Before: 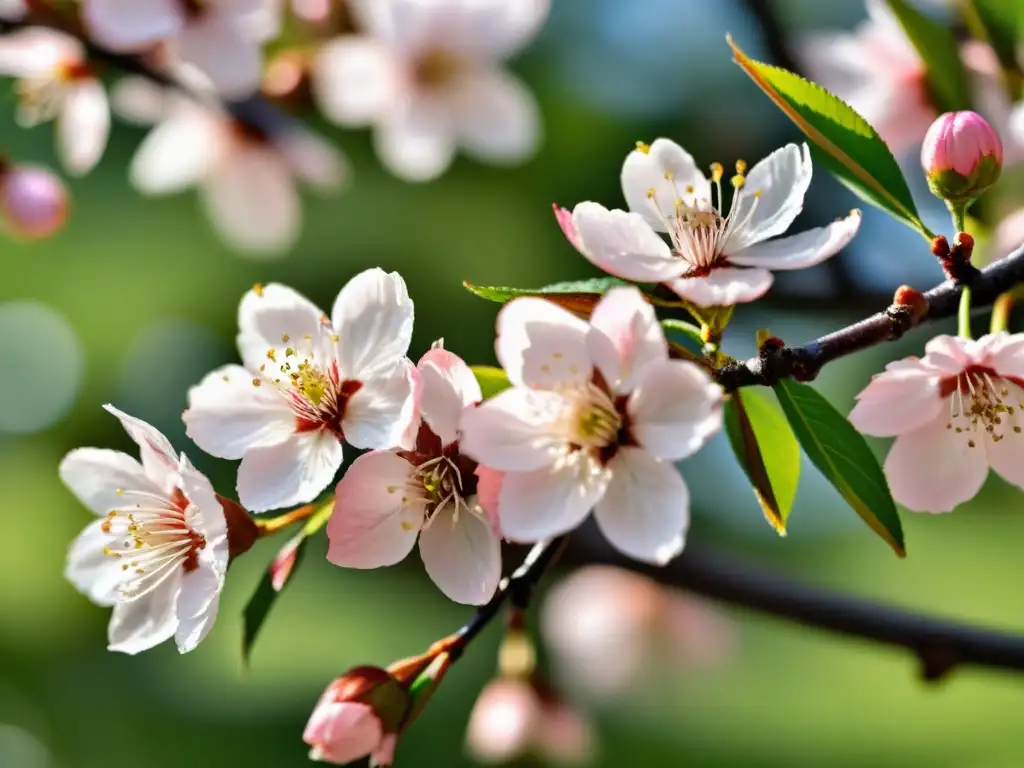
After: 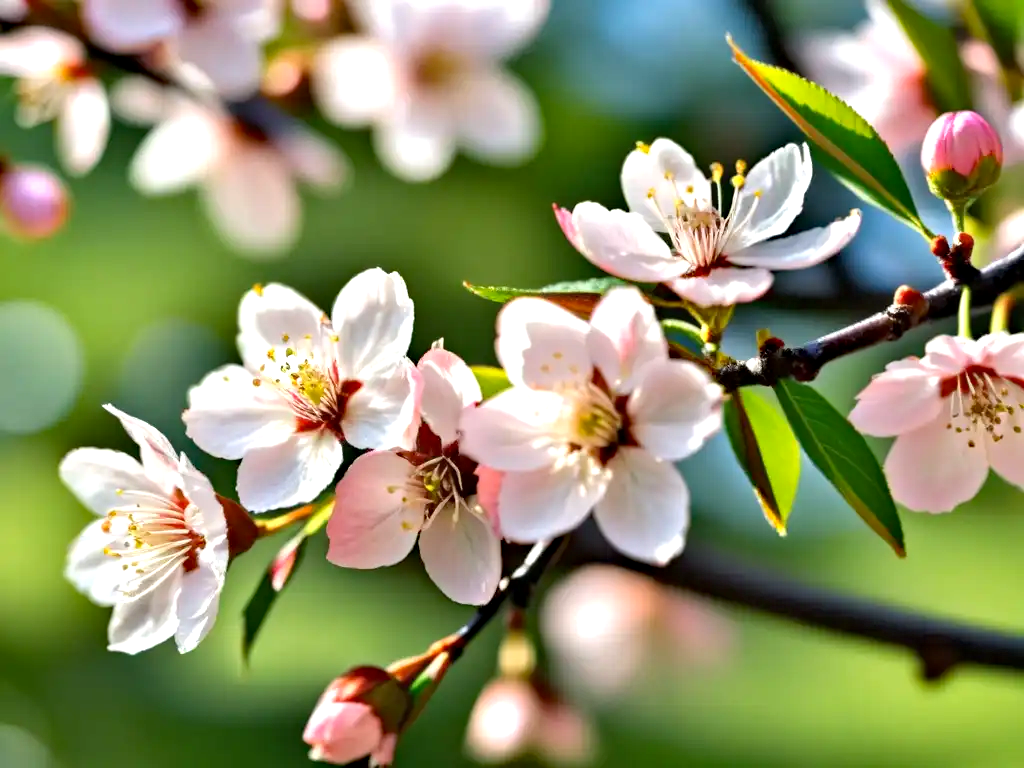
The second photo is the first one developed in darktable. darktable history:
haze removal: compatibility mode true, adaptive false
exposure: black level correction 0.001, exposure 0.5 EV, compensate highlight preservation false
